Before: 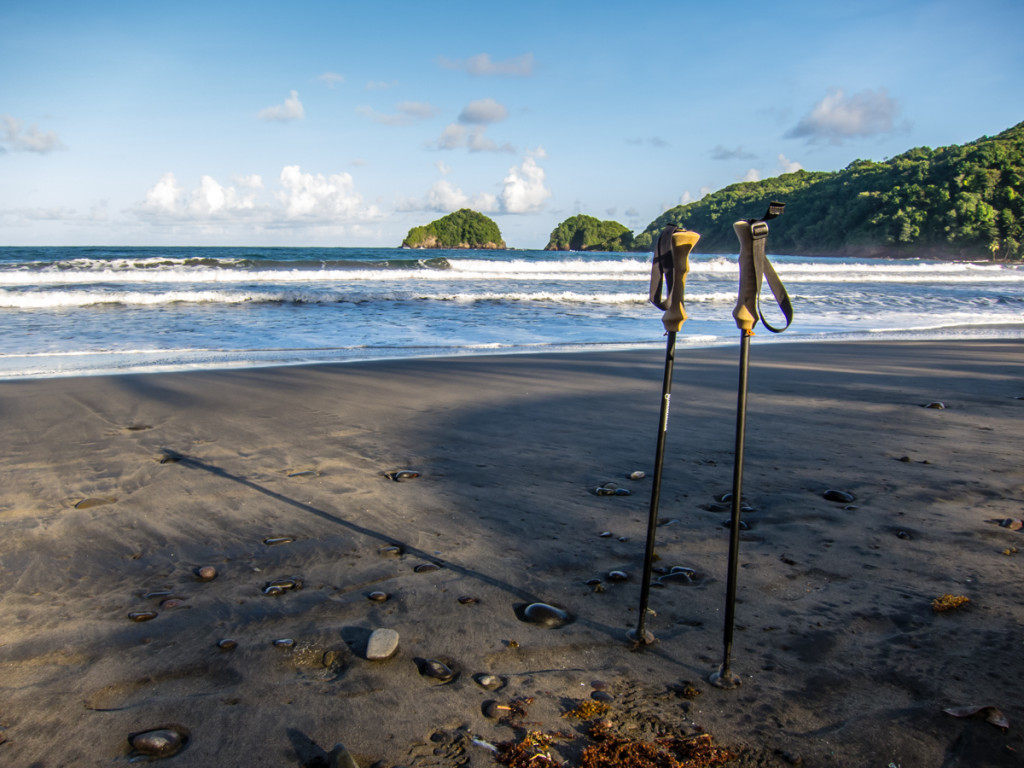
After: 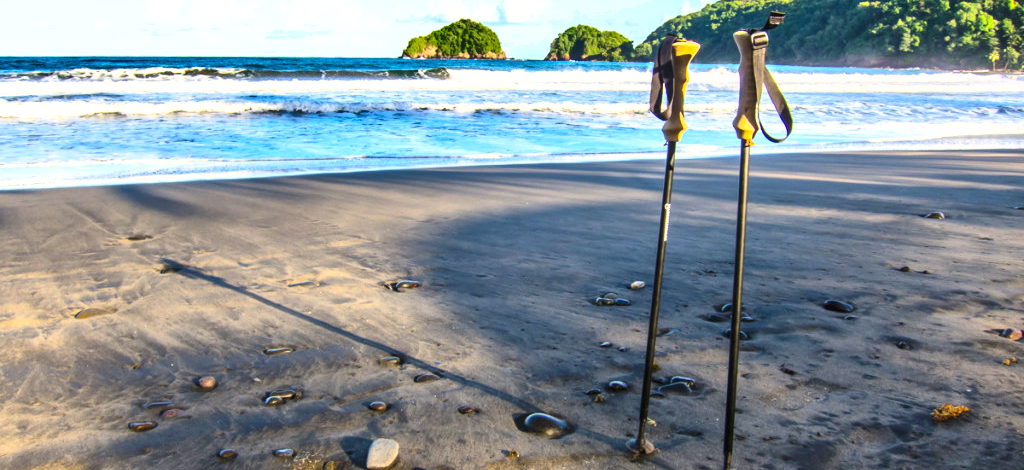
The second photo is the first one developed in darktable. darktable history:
crop and rotate: top 24.776%, bottom 13.934%
shadows and highlights: shadows 60.19, soften with gaussian
contrast brightness saturation: contrast 0.241, brightness 0.262, saturation 0.394
exposure: black level correction 0, exposure 0.696 EV, compensate highlight preservation false
